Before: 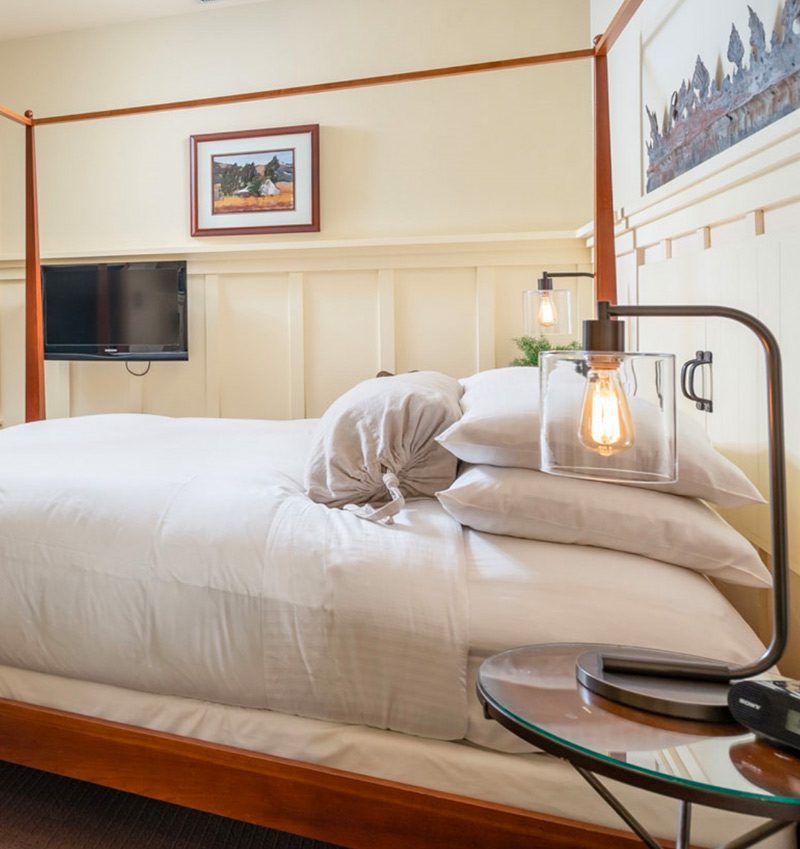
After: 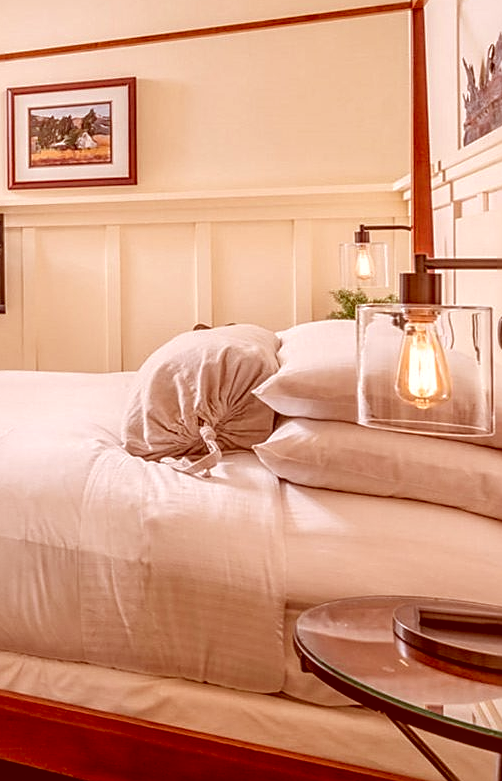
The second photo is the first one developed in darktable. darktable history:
tone curve: curves: ch0 [(0.122, 0.111) (1, 1)], preserve colors none
local contrast: on, module defaults
color correction: highlights a* 9.37, highlights b* 9.03, shadows a* 39.54, shadows b* 39.5, saturation 0.822
sharpen: on, module defaults
crop and rotate: left 22.98%, top 5.646%, right 14.242%, bottom 2.289%
